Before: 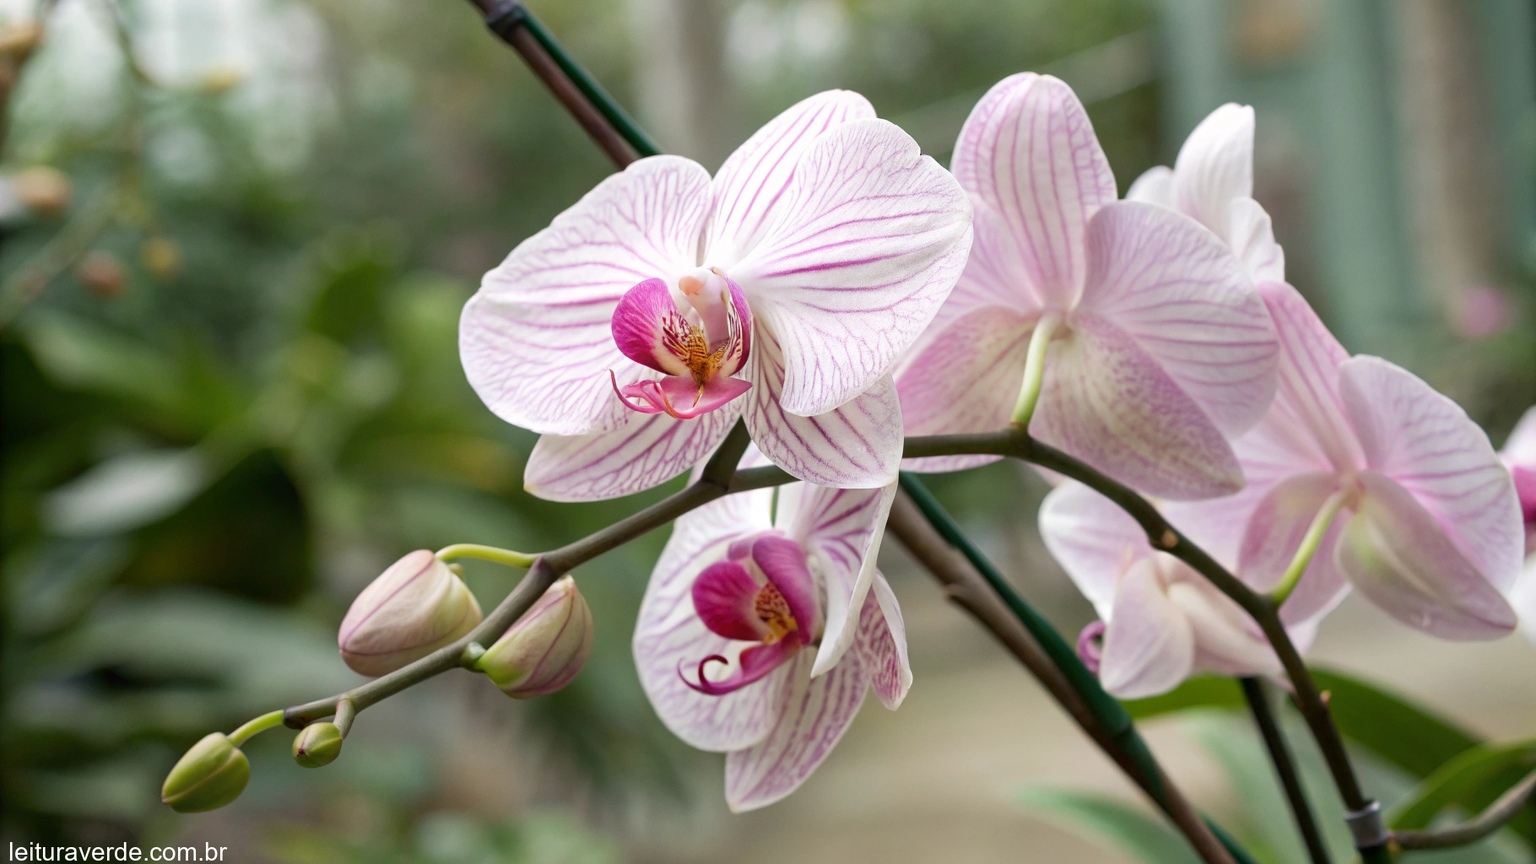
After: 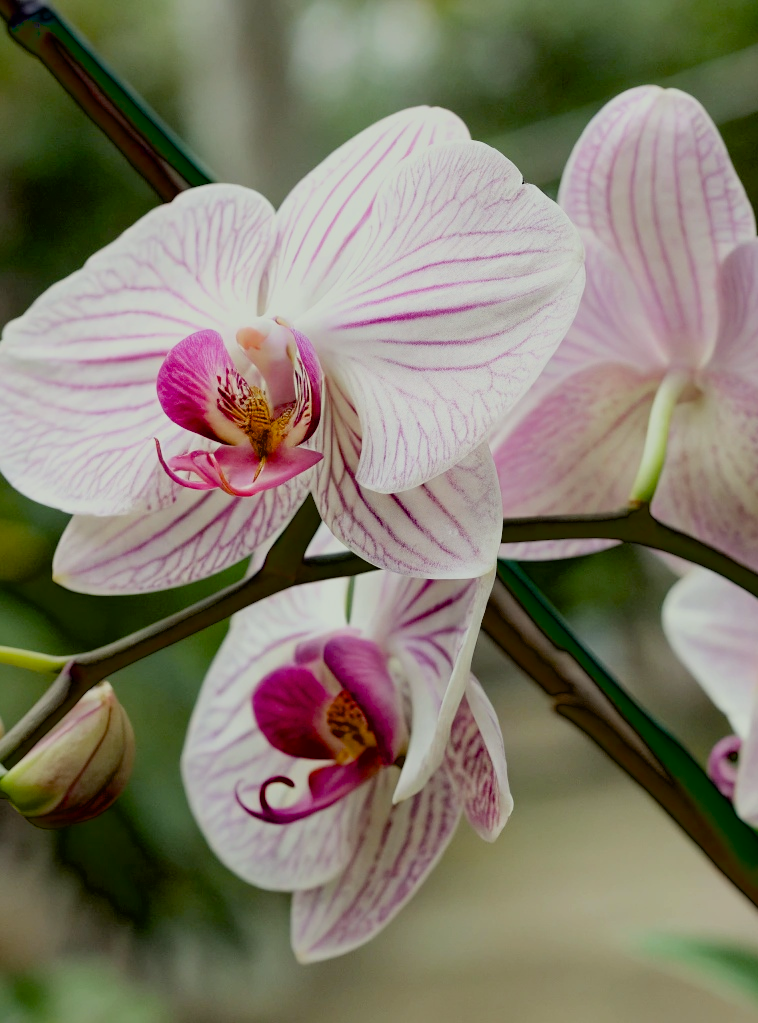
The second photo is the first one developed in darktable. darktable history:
crop: left 31.229%, right 27.105%
filmic rgb: black relative exposure -7.92 EV, white relative exposure 4.13 EV, threshold 3 EV, hardness 4.02, latitude 51.22%, contrast 1.013, shadows ↔ highlights balance 5.35%, color science v5 (2021), contrast in shadows safe, contrast in highlights safe, enable highlight reconstruction true
exposure: black level correction 0.046, exposure -0.228 EV, compensate highlight preservation false
color correction: highlights a* -4.73, highlights b* 5.06, saturation 0.97
